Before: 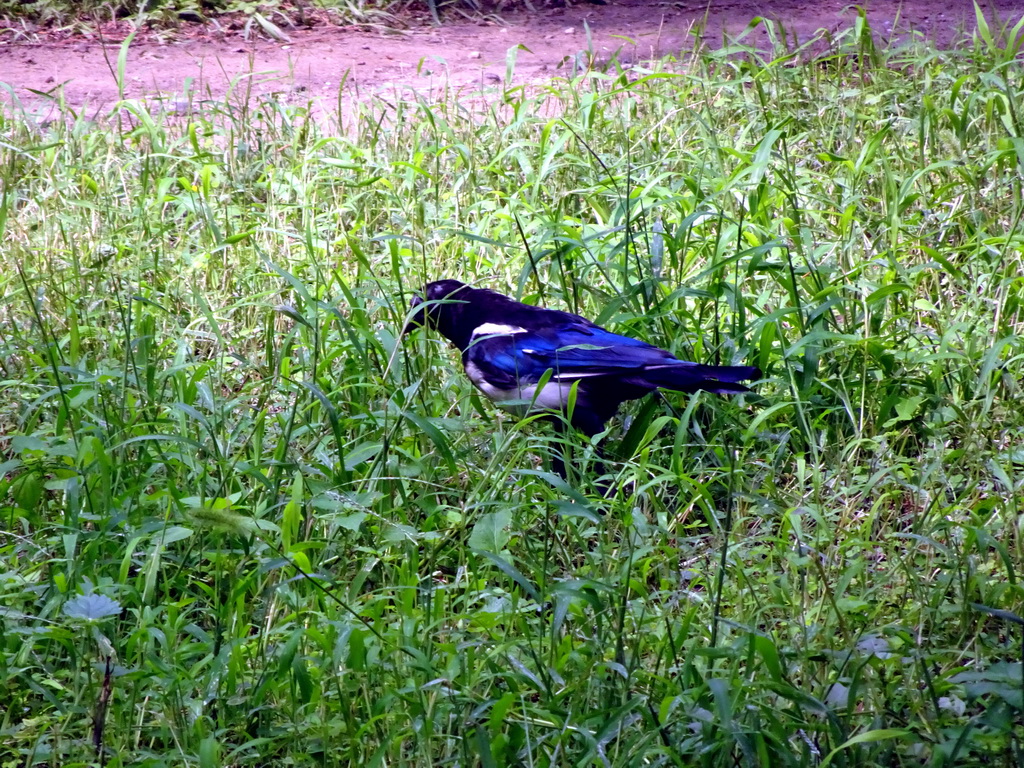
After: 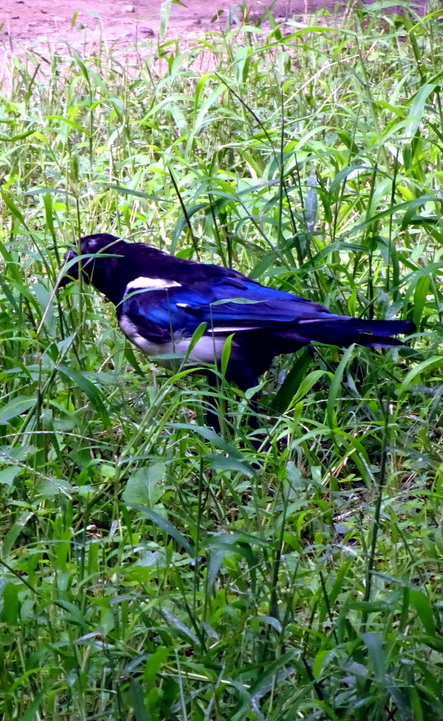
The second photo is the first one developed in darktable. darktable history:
crop: left 33.797%, top 6.033%, right 22.873%
